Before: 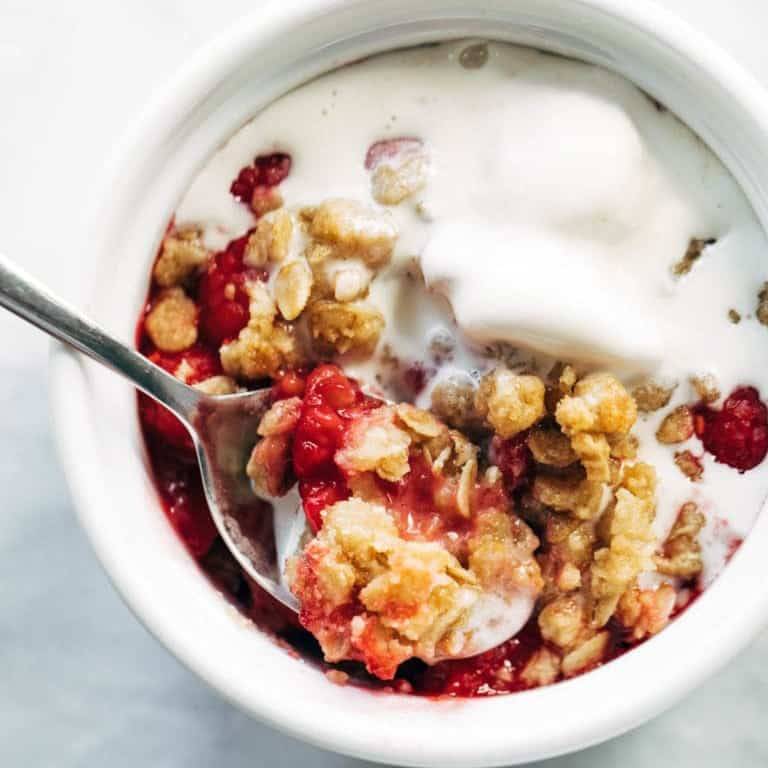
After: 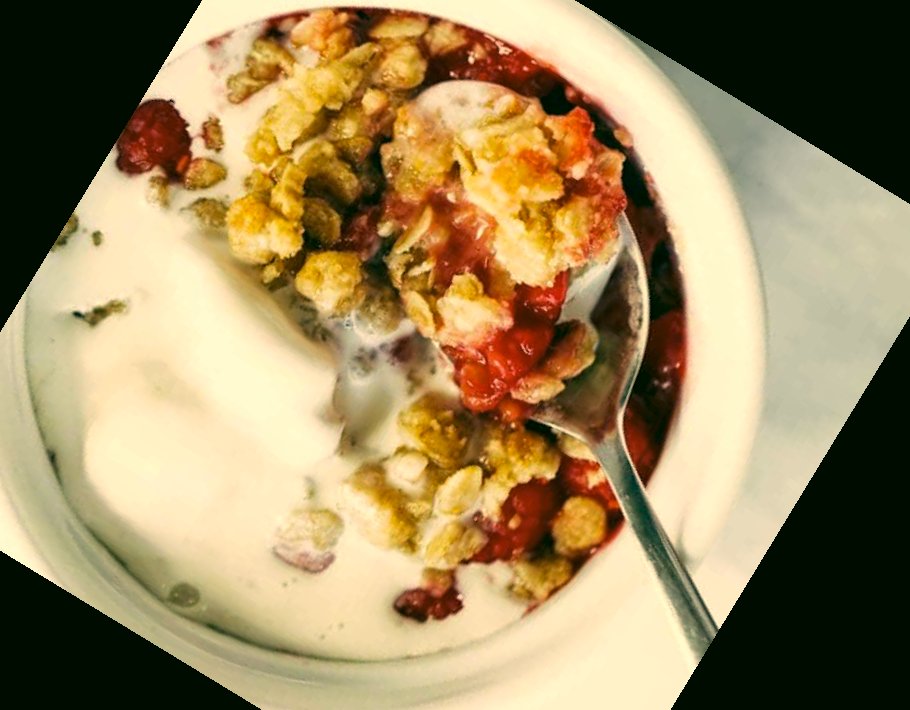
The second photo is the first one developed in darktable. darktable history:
color correction: highlights a* 5.3, highlights b* 24.26, shadows a* -15.58, shadows b* 4.02
crop and rotate: angle 148.68°, left 9.111%, top 15.603%, right 4.588%, bottom 17.041%
